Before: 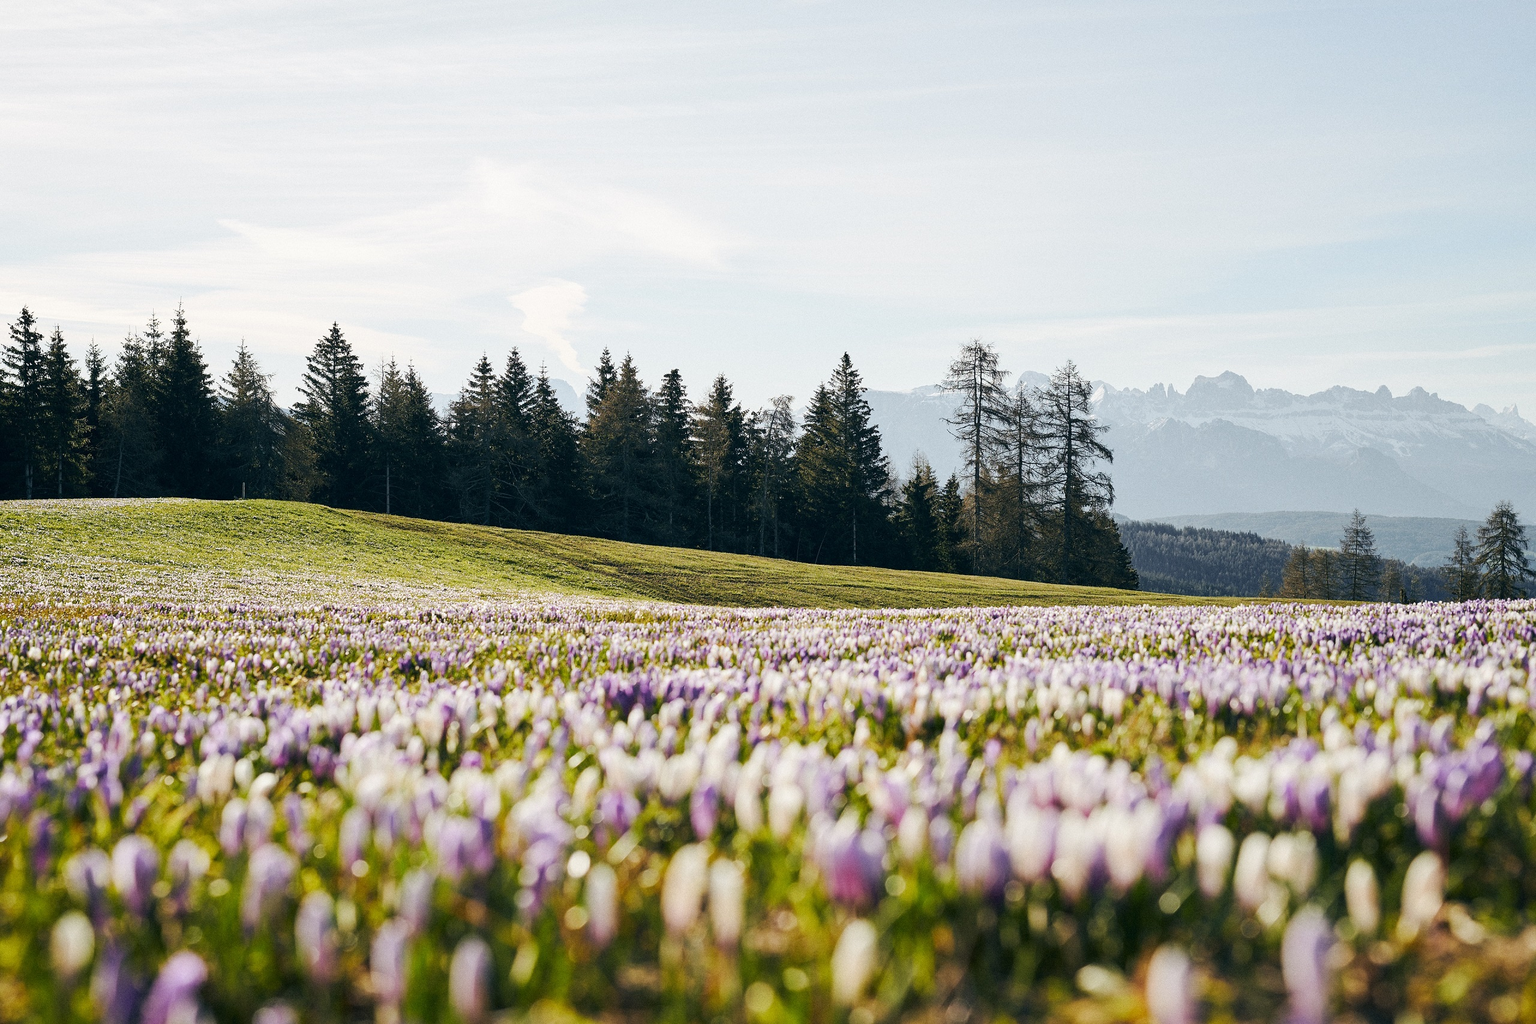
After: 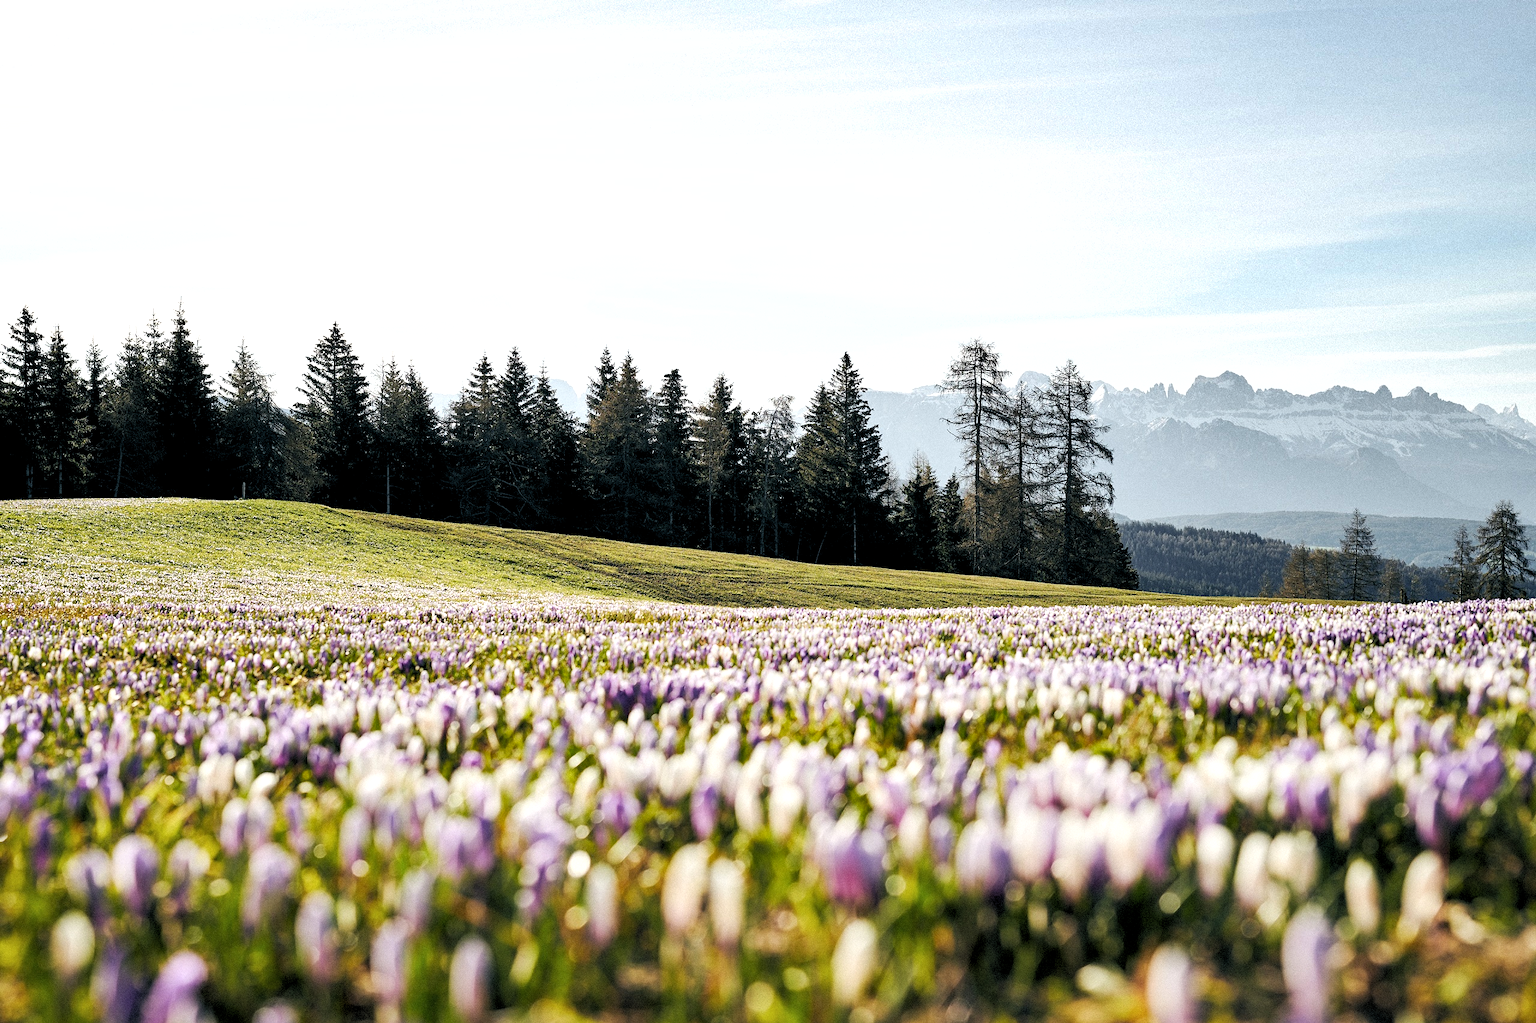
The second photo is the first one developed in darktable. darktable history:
rgb levels: levels [[0.01, 0.419, 0.839], [0, 0.5, 1], [0, 0.5, 1]]
shadows and highlights: radius 171.16, shadows 27, white point adjustment 3.13, highlights -67.95, soften with gaussian
